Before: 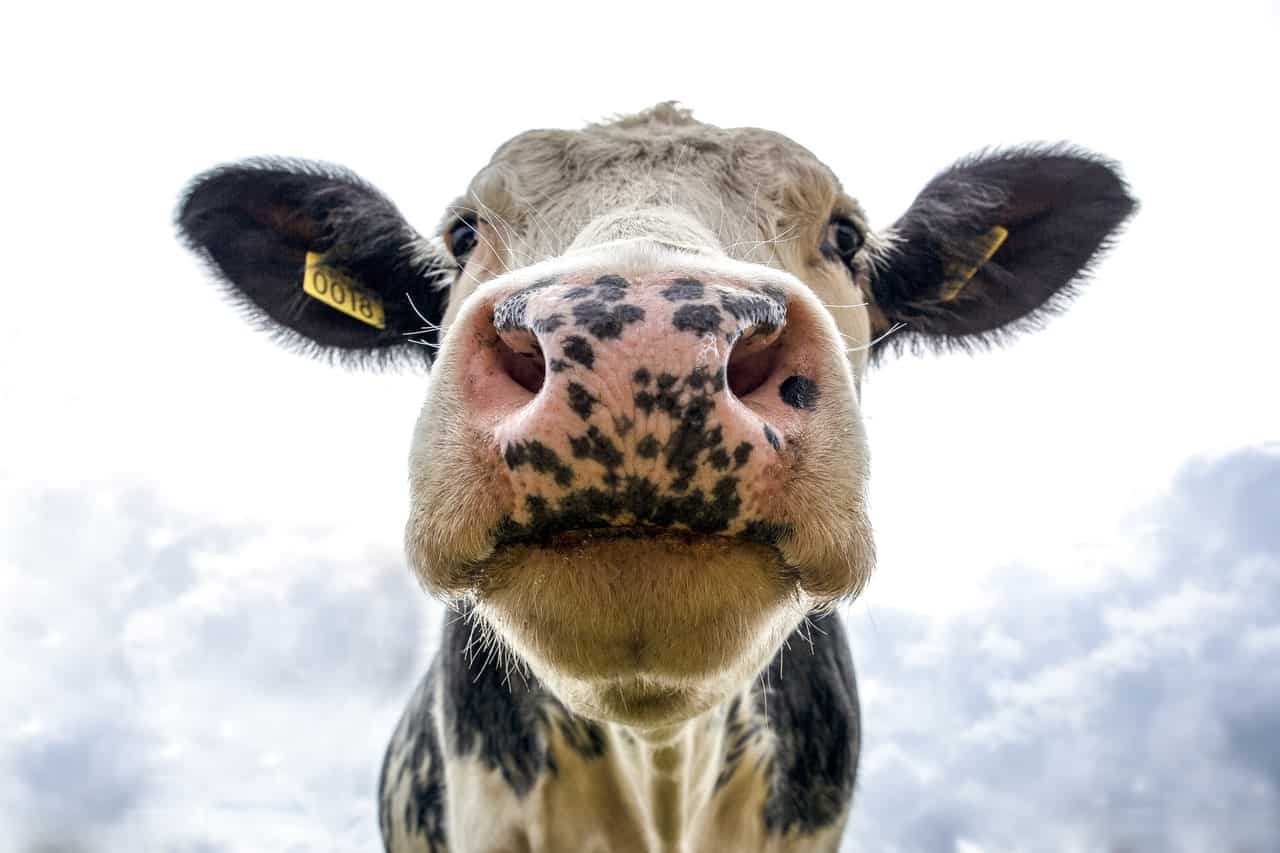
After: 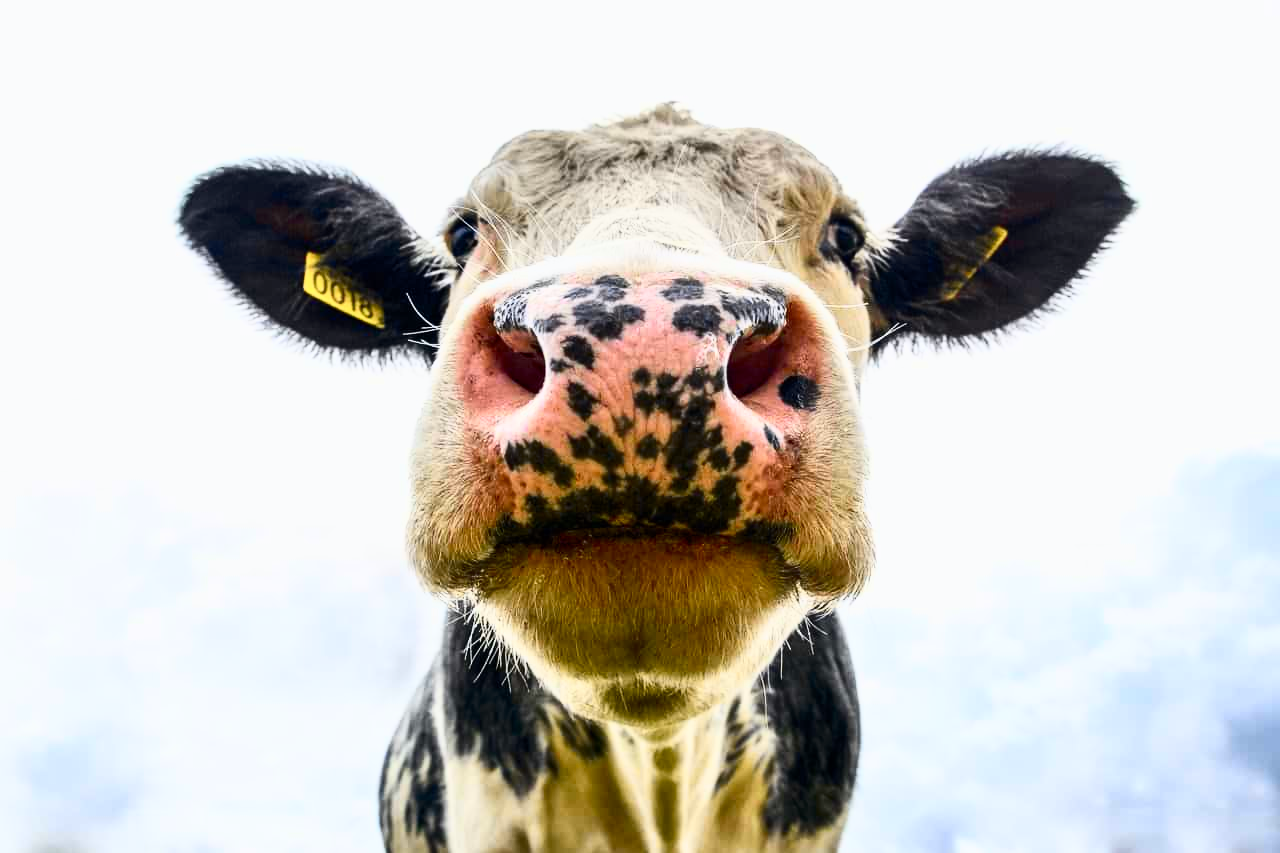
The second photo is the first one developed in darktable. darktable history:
tone curve: curves: ch0 [(0, 0) (0.187, 0.12) (0.384, 0.363) (0.577, 0.681) (0.735, 0.881) (0.864, 0.959) (1, 0.987)]; ch1 [(0, 0) (0.402, 0.36) (0.476, 0.466) (0.501, 0.501) (0.518, 0.514) (0.564, 0.614) (0.614, 0.664) (0.741, 0.829) (1, 1)]; ch2 [(0, 0) (0.429, 0.387) (0.483, 0.481) (0.503, 0.501) (0.522, 0.531) (0.564, 0.605) (0.615, 0.697) (0.702, 0.774) (1, 0.895)], color space Lab, independent channels
